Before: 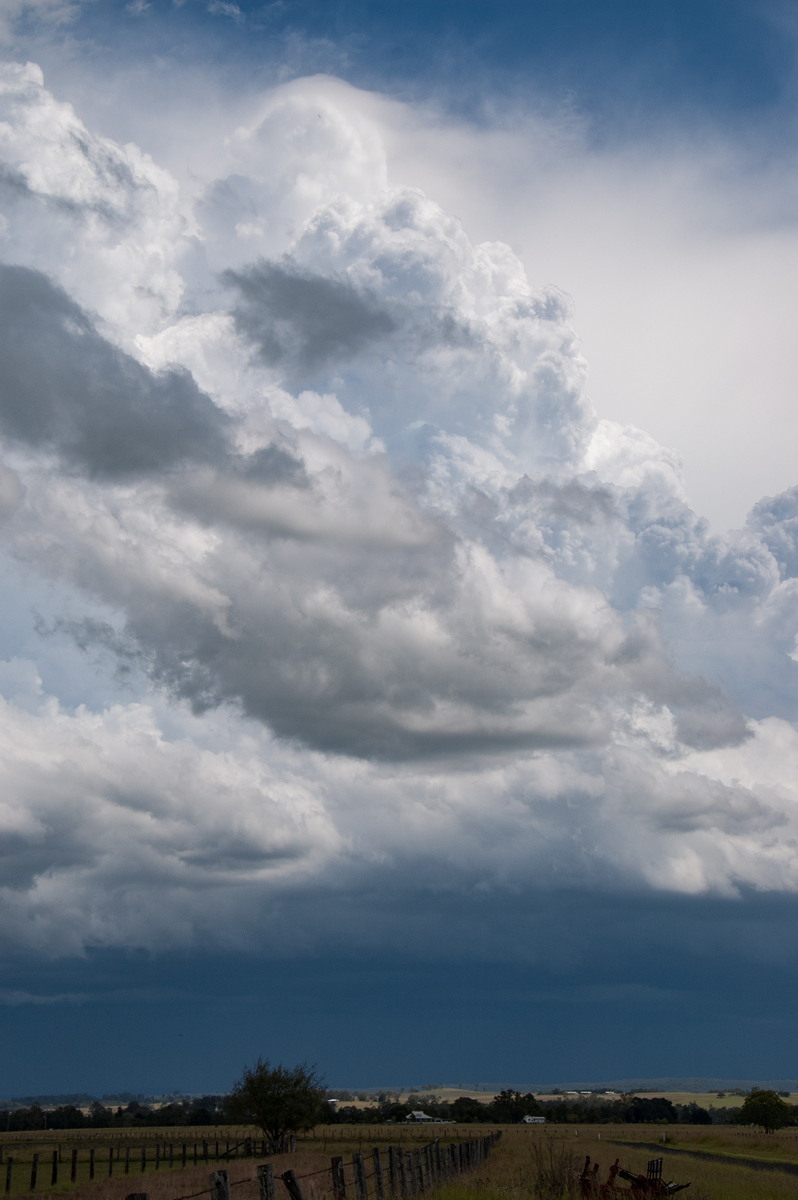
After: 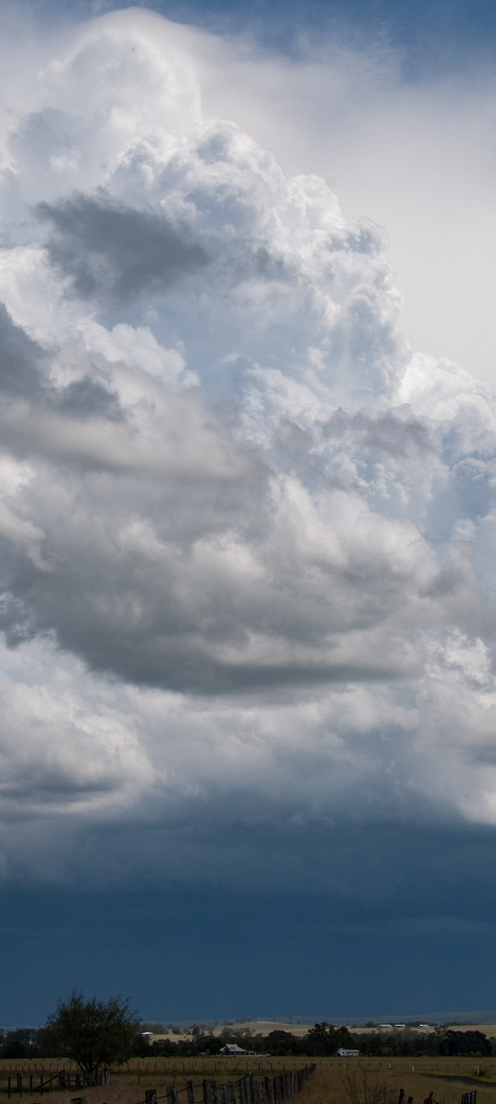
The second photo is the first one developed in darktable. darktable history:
crop and rotate: left 23.31%, top 5.645%, right 14.443%, bottom 2.306%
